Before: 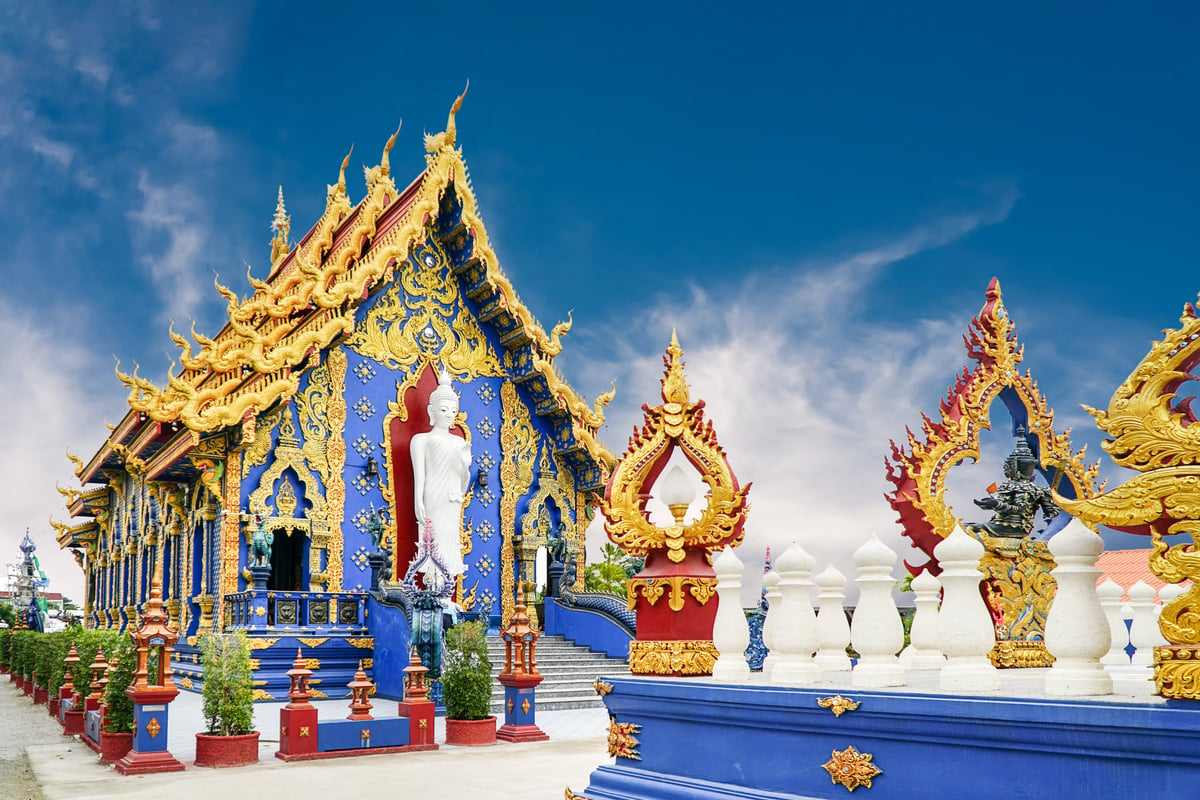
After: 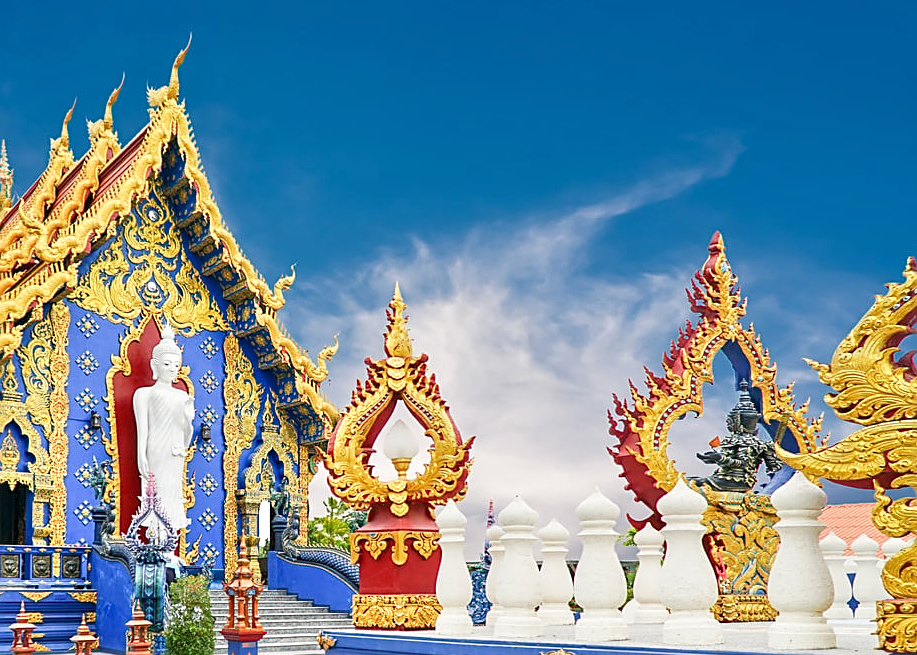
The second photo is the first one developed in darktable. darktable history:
crop: left 23.095%, top 5.827%, bottom 11.854%
sharpen: on, module defaults
tone equalizer: -8 EV 1 EV, -7 EV 1 EV, -6 EV 1 EV, -5 EV 1 EV, -4 EV 1 EV, -3 EV 0.75 EV, -2 EV 0.5 EV, -1 EV 0.25 EV
